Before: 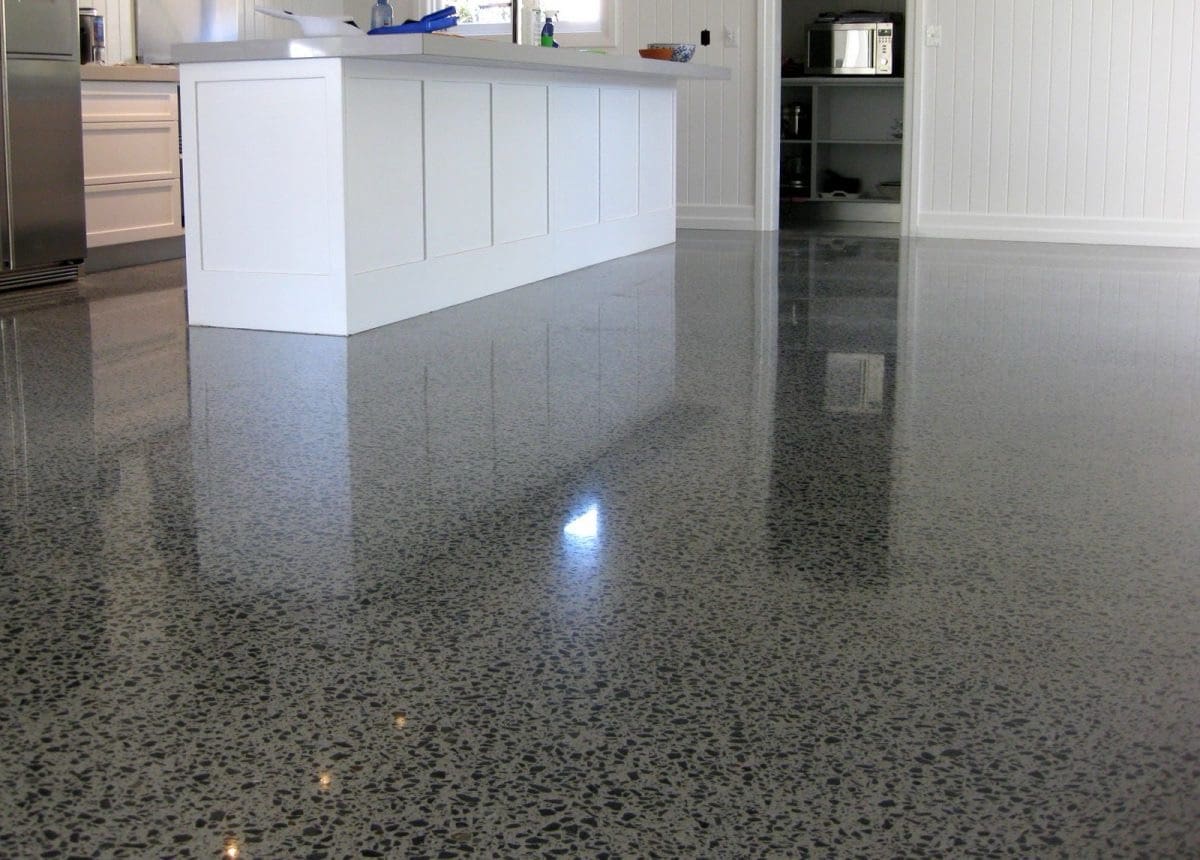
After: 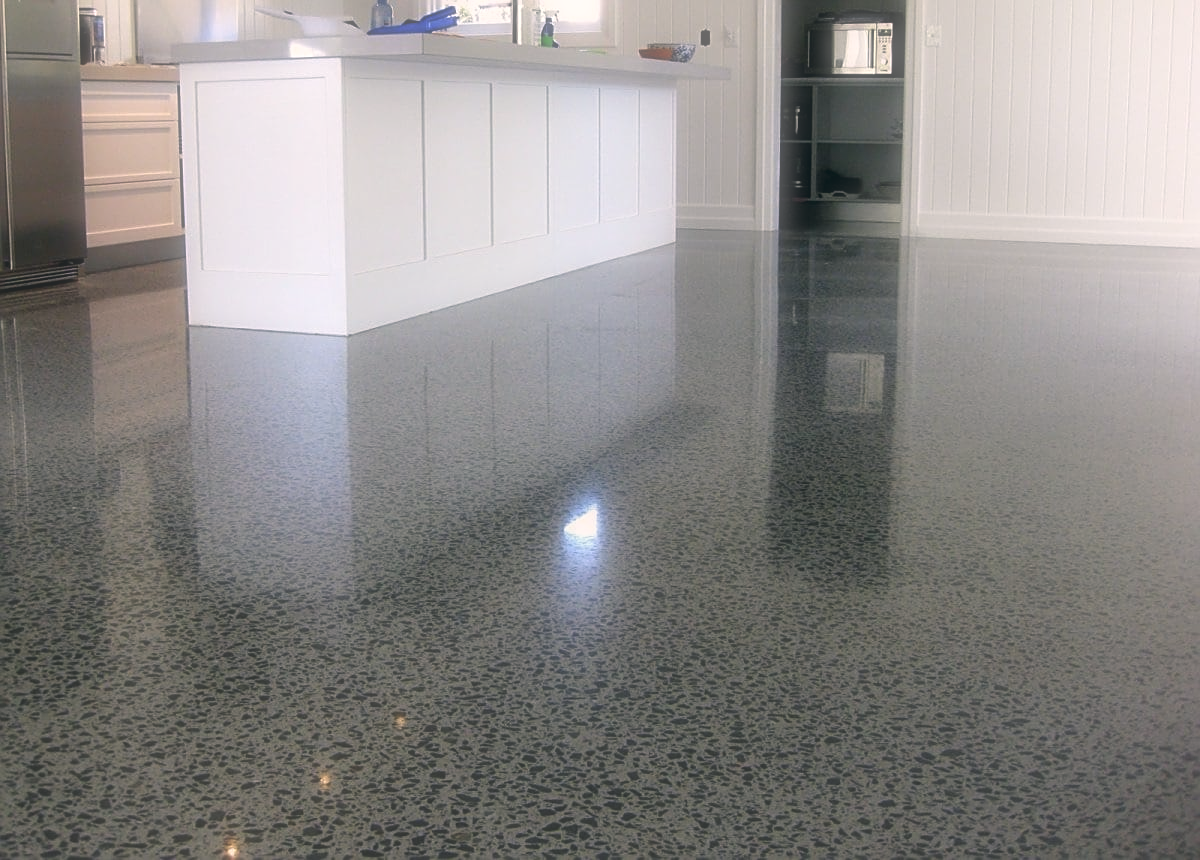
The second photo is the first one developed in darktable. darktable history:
soften: size 60.24%, saturation 65.46%, brightness 0.506 EV, mix 25.7%
color correction: highlights a* 5.38, highlights b* 5.3, shadows a* -4.26, shadows b* -5.11
sharpen: on, module defaults
levels: levels [0, 0.478, 1]
